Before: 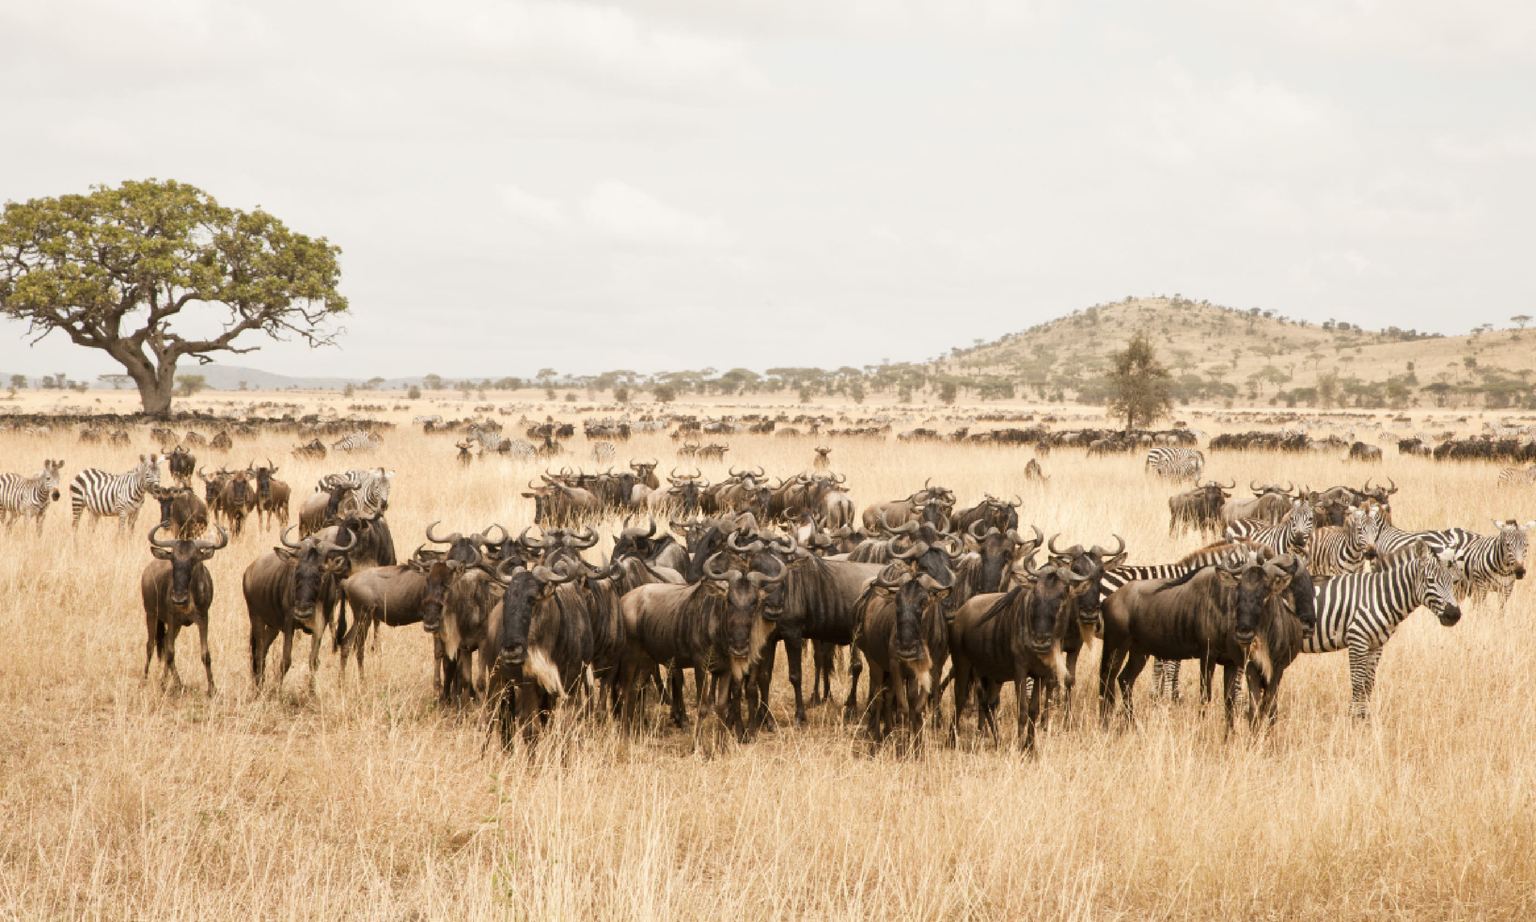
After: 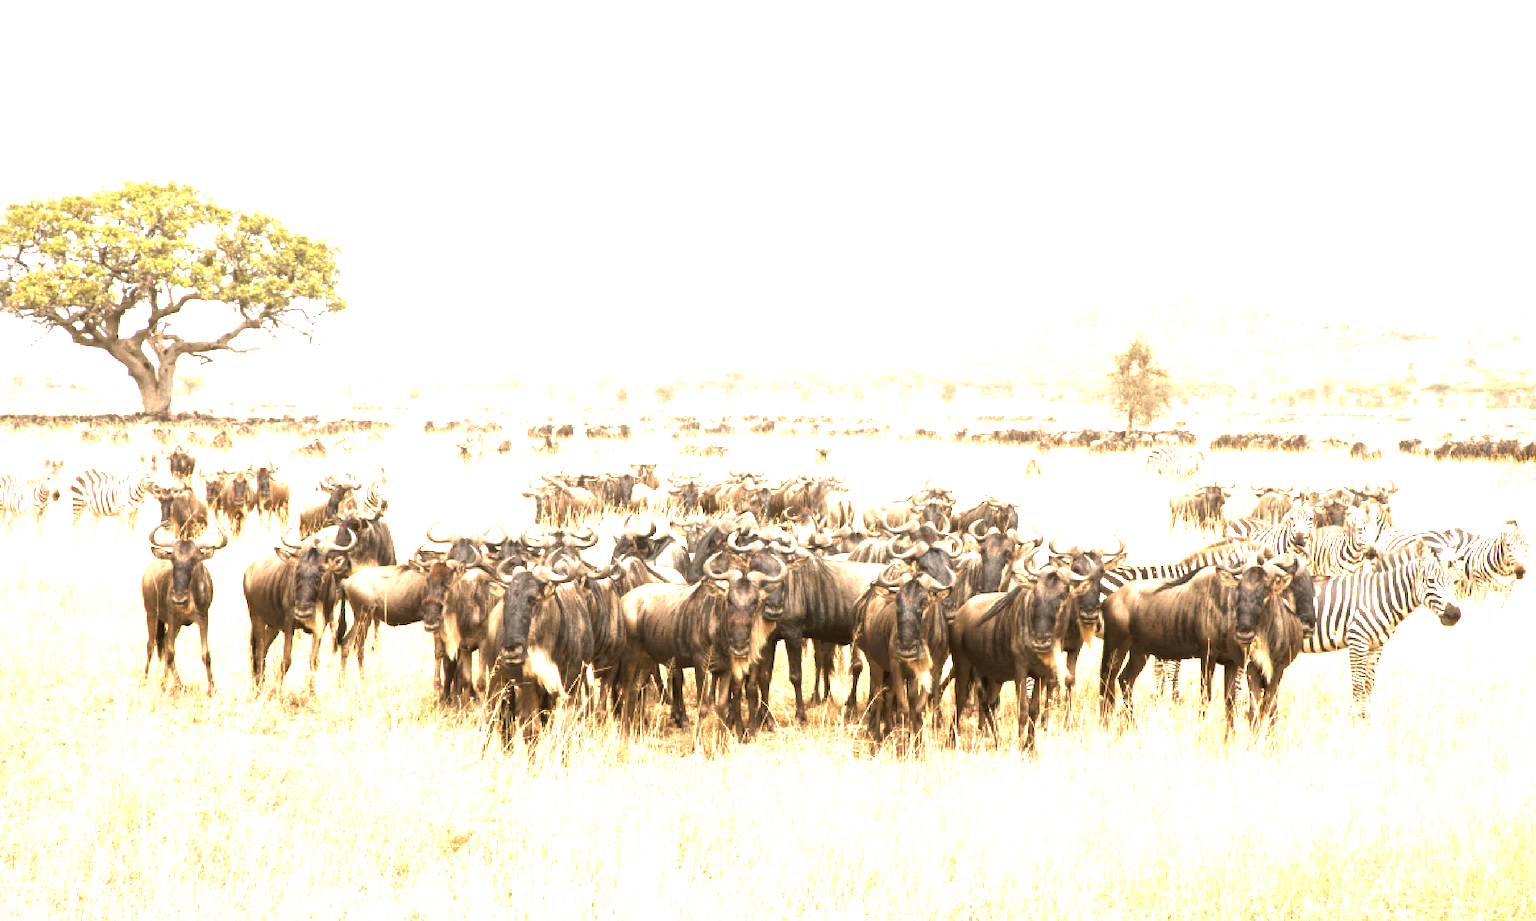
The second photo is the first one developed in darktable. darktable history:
exposure: black level correction 0, exposure 1.883 EV, compensate highlight preservation false
